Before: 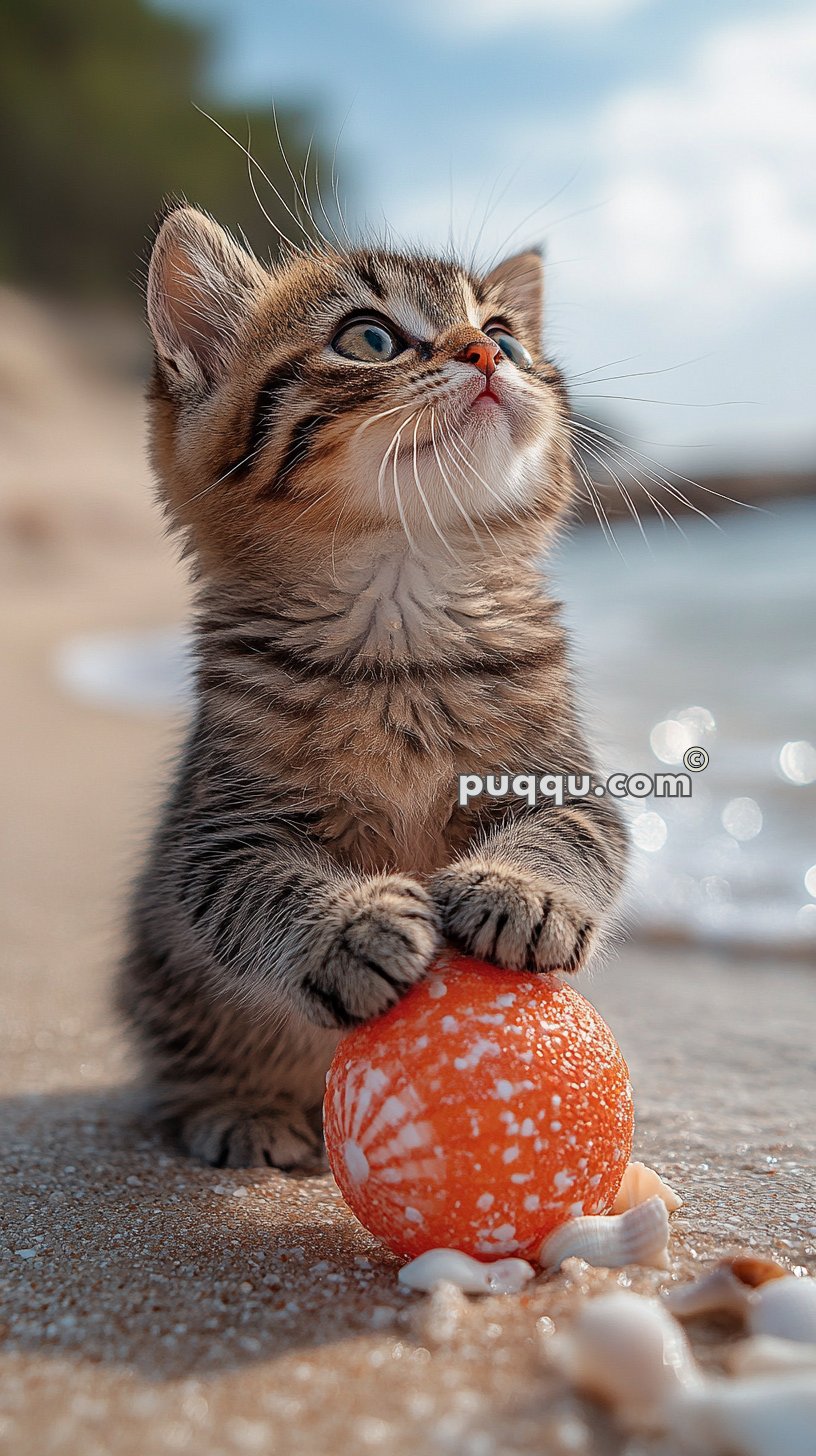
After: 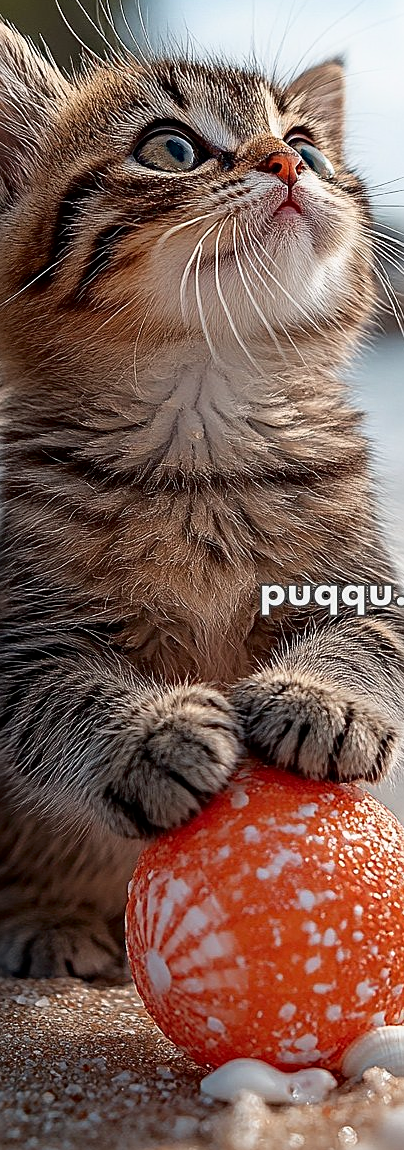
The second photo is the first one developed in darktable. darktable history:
exposure: black level correction 0.002, compensate highlight preservation false
sharpen: on, module defaults
crop and rotate: angle 0.017°, left 24.341%, top 13.085%, right 26.101%, bottom 7.83%
shadows and highlights: shadows -61.45, white point adjustment -5.07, highlights 60.74
